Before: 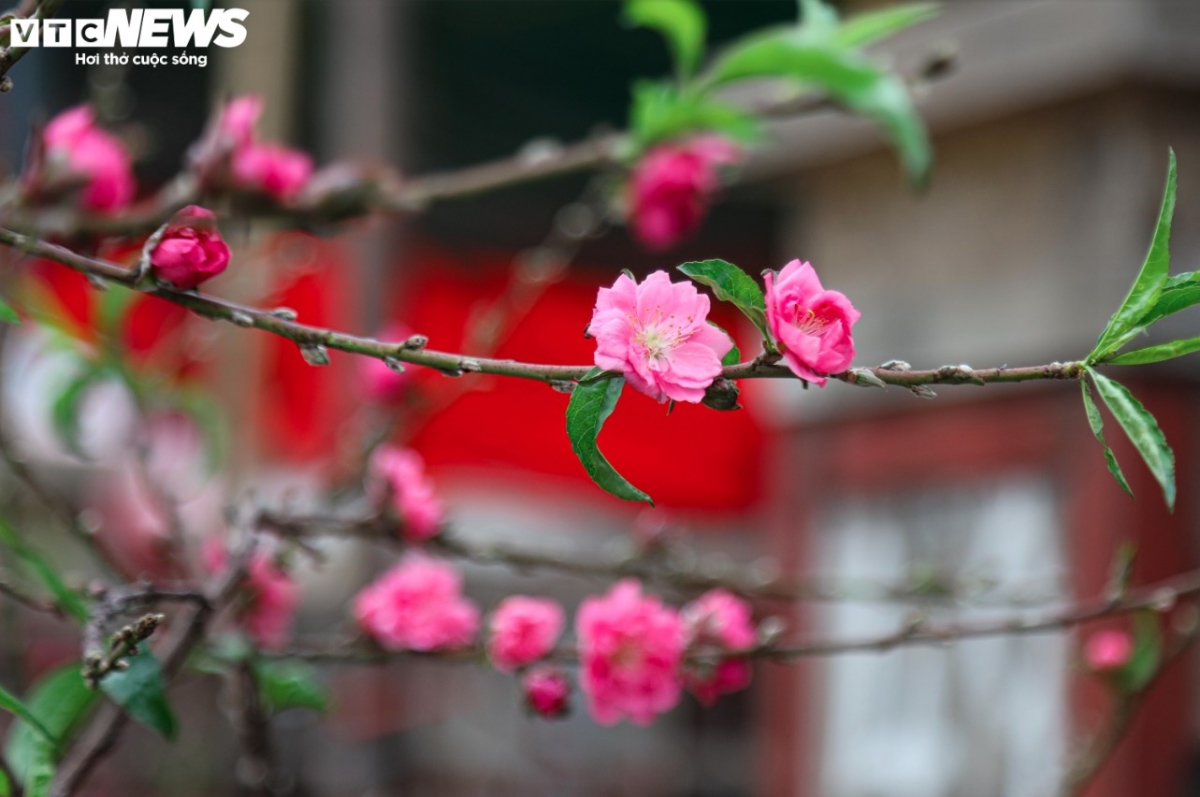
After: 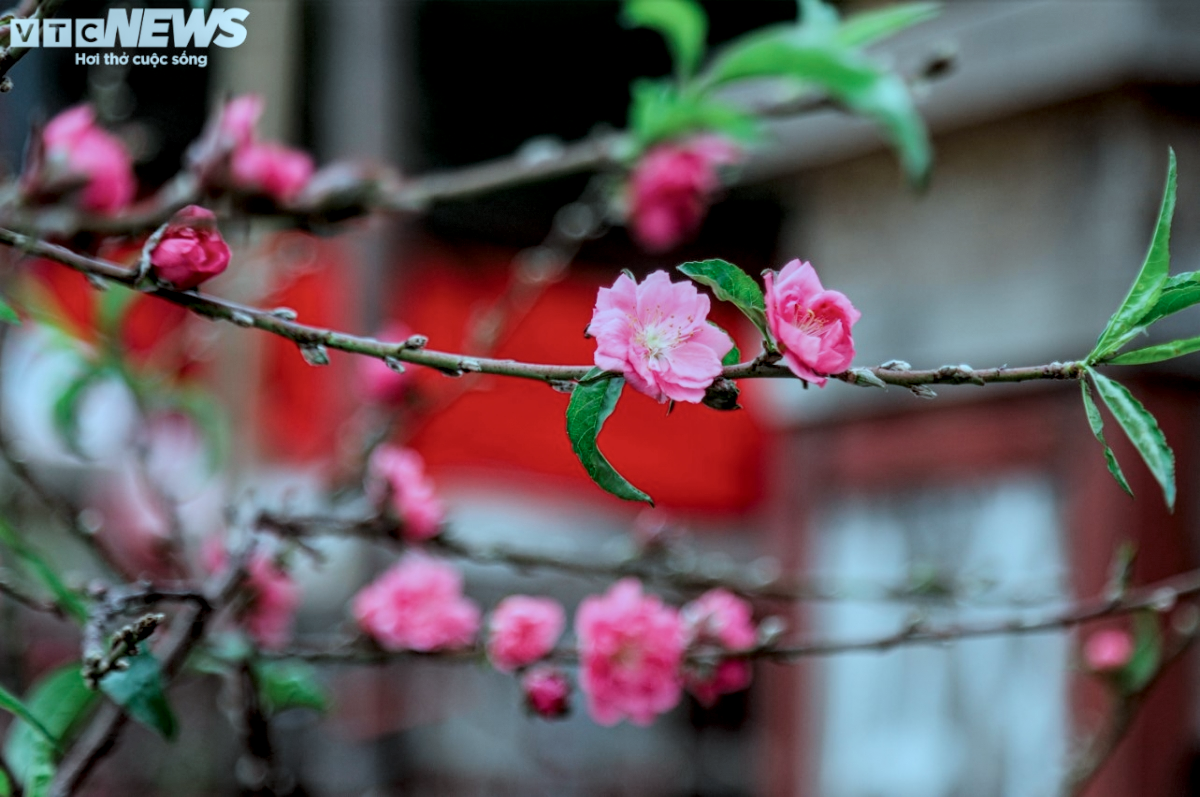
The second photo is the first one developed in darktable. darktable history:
filmic rgb: black relative exposure -7.65 EV, white relative exposure 4.56 EV, threshold 5.94 EV, hardness 3.61, iterations of high-quality reconstruction 0, enable highlight reconstruction true
exposure: exposure -0.041 EV, compensate highlight preservation false
local contrast: detail 142%
color correction: highlights a* -11.9, highlights b* -15.87
